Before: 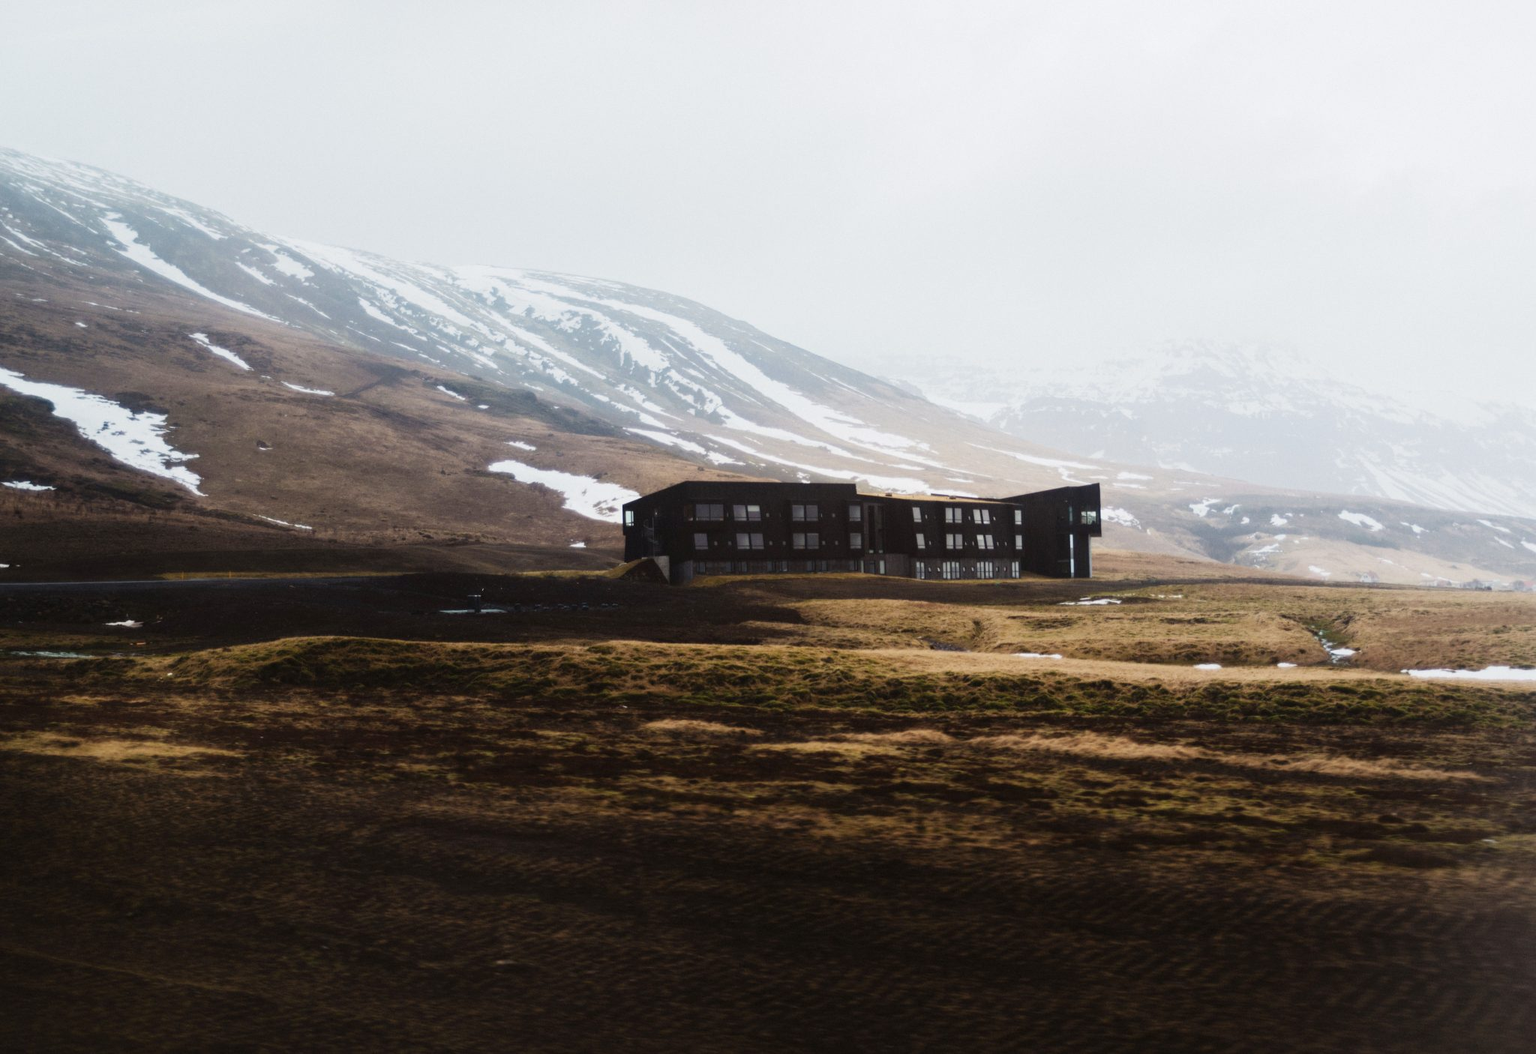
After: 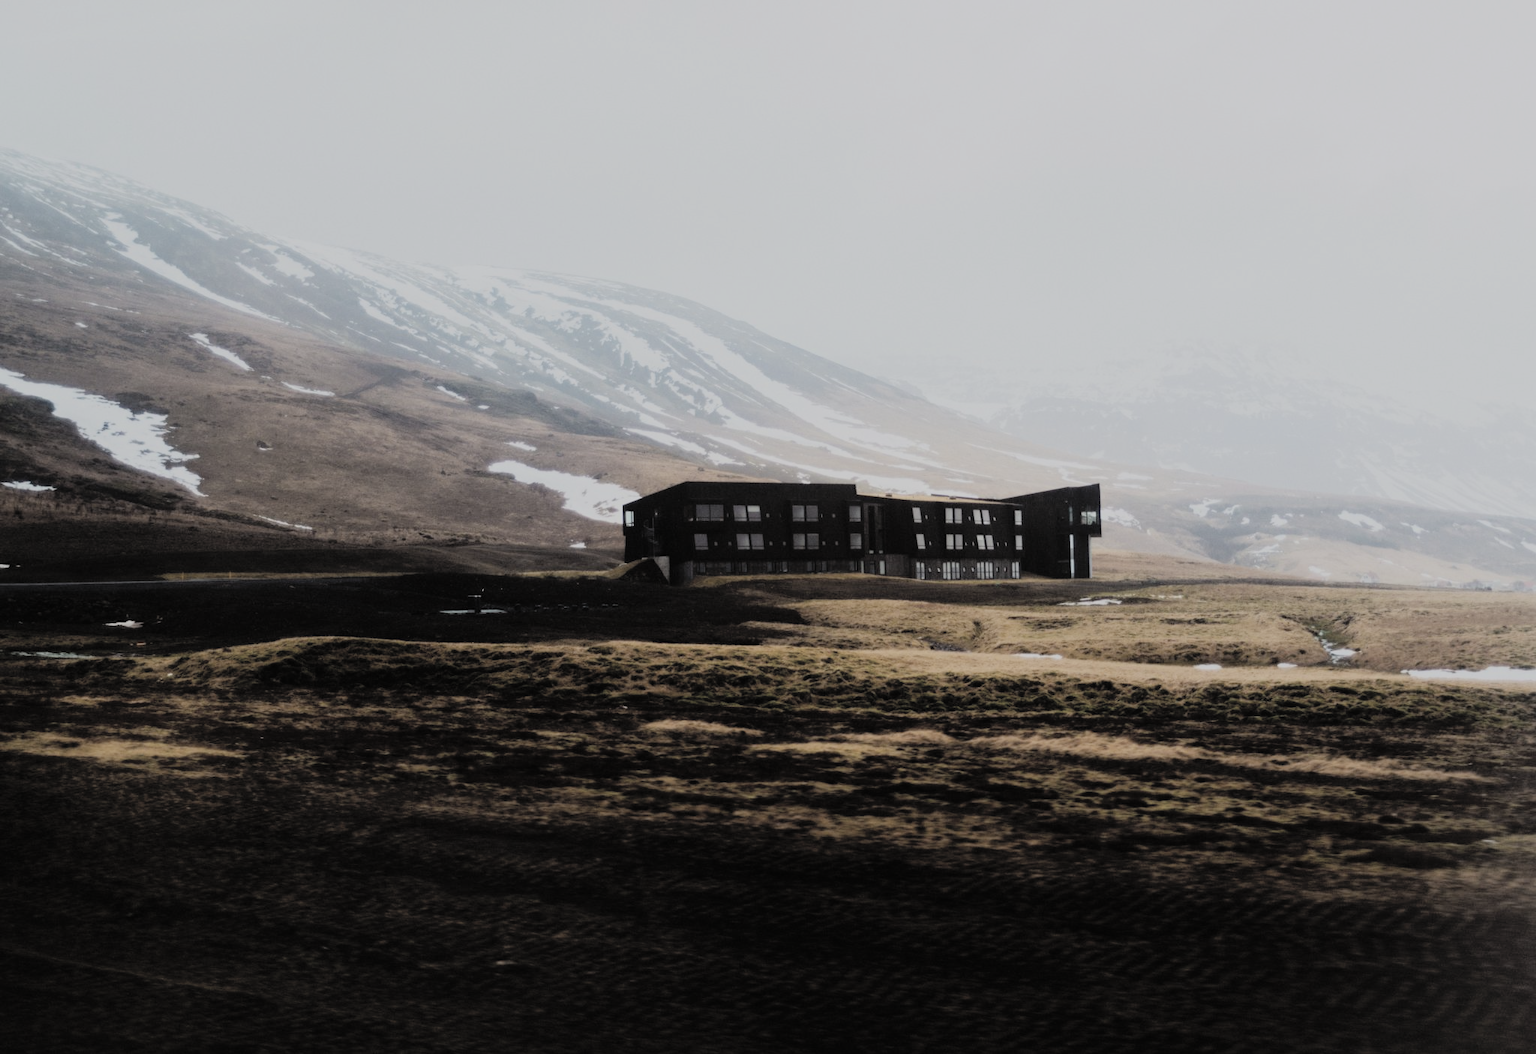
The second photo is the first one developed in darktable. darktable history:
exposure: exposure -0.462 EV, compensate highlight preservation false
color balance rgb: linear chroma grading › global chroma 33.4%
filmic rgb: black relative exposure -7.15 EV, white relative exposure 5.36 EV, hardness 3.02, color science v6 (2022)
contrast brightness saturation: brightness 0.18, saturation -0.5
